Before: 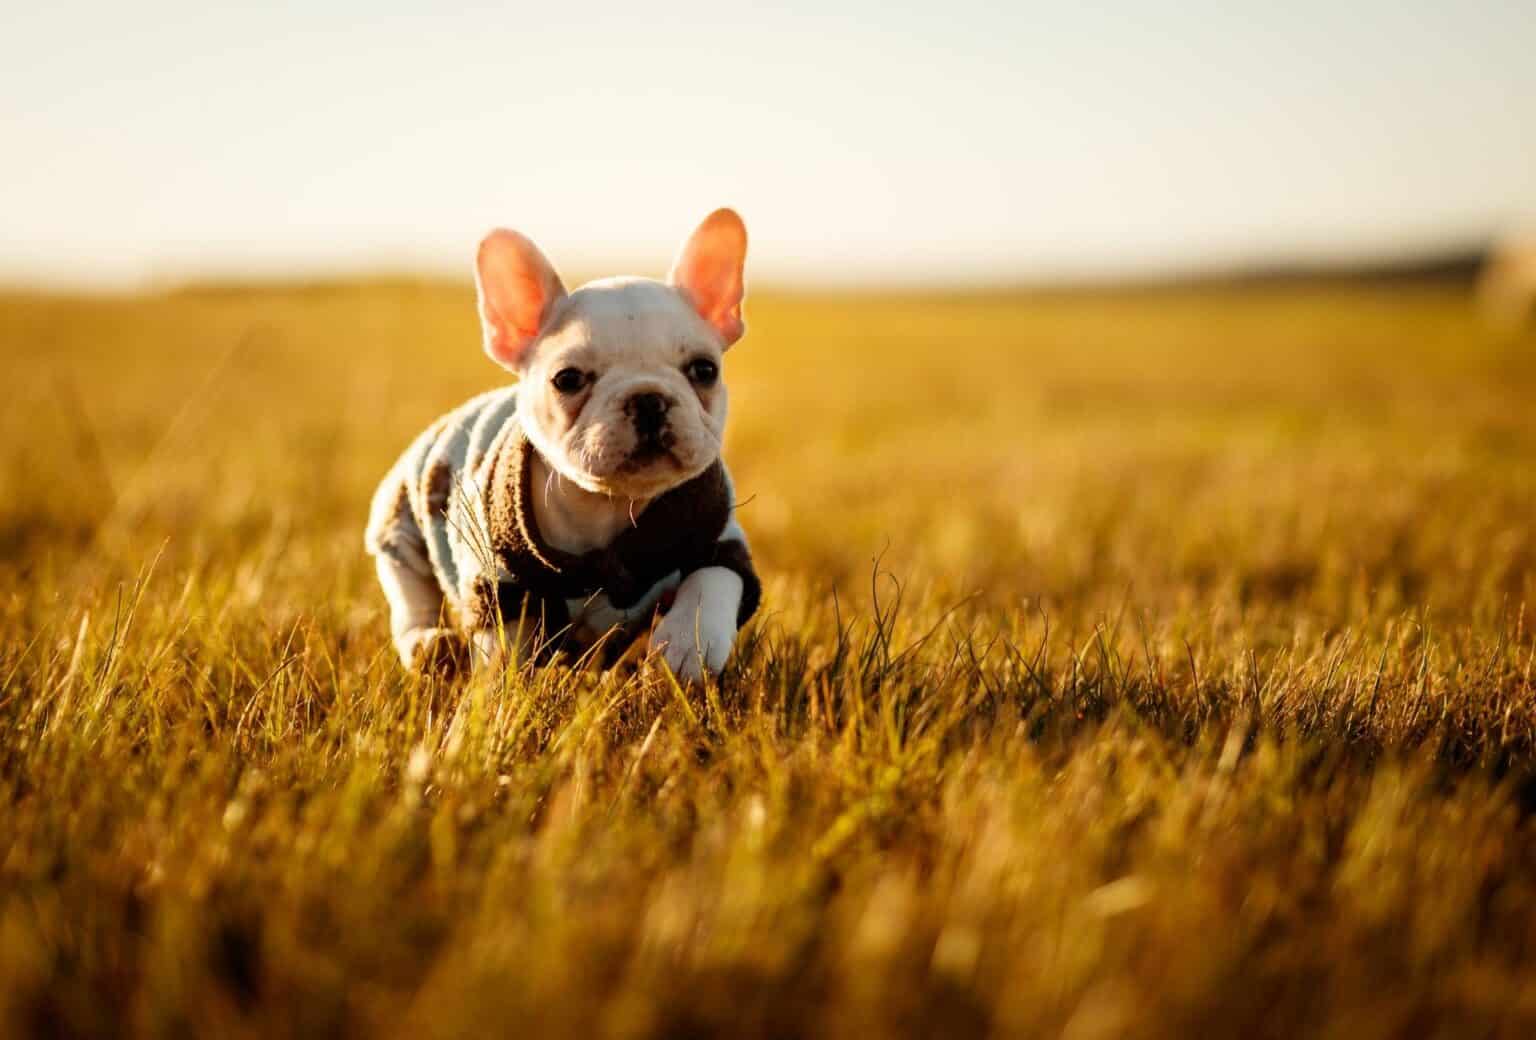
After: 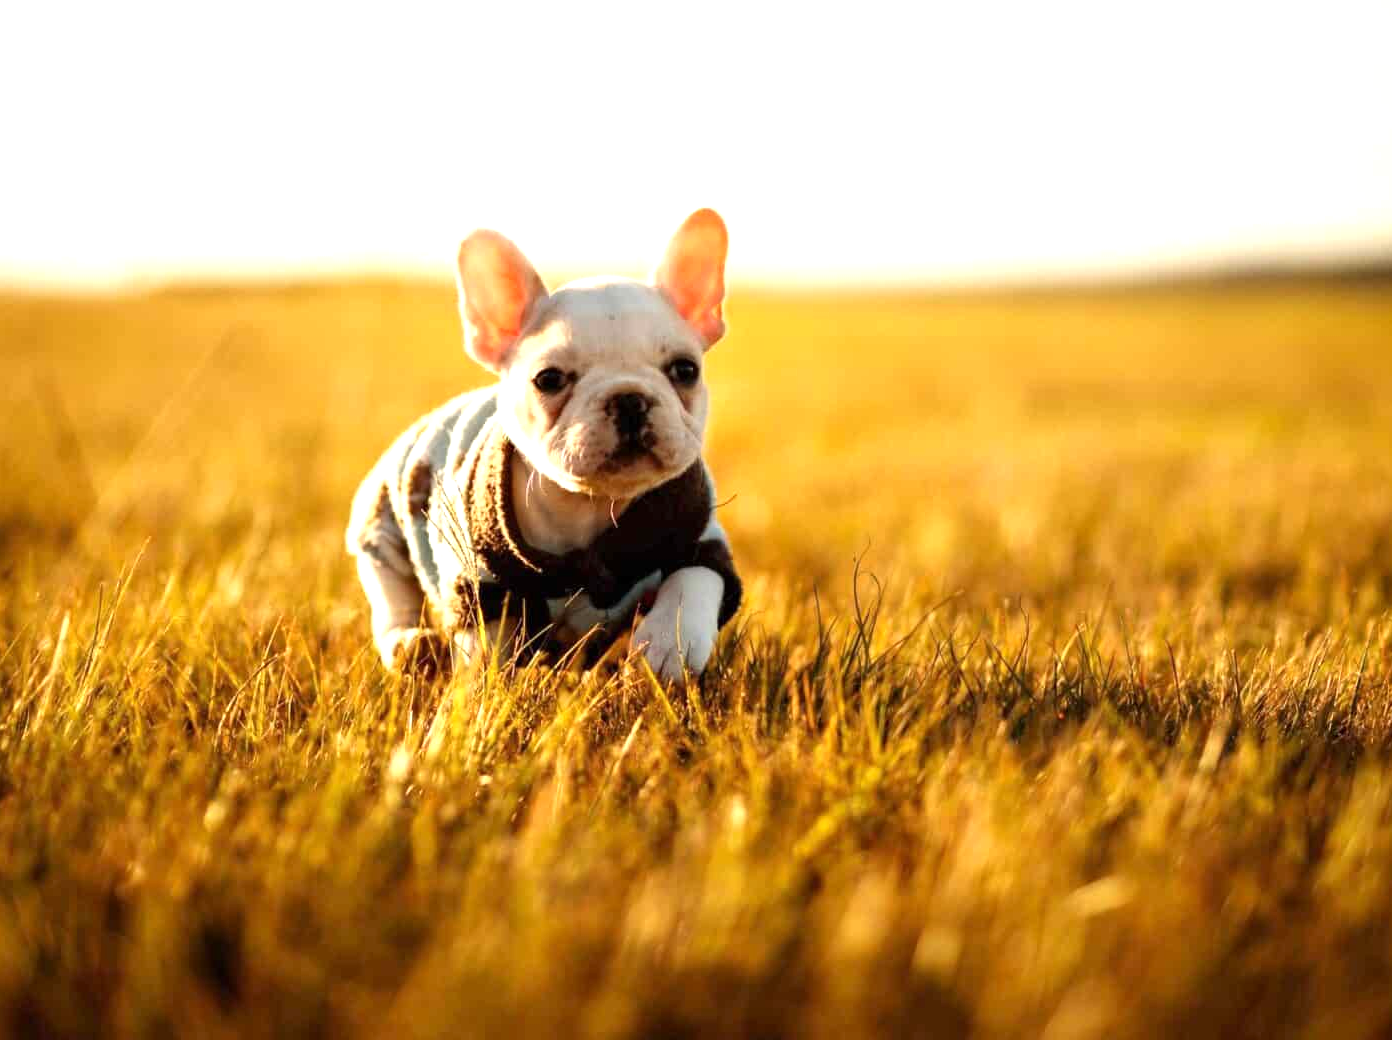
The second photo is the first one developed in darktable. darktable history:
exposure: exposure 0.668 EV, compensate exposure bias true, compensate highlight preservation false
crop and rotate: left 1.268%, right 8.054%
